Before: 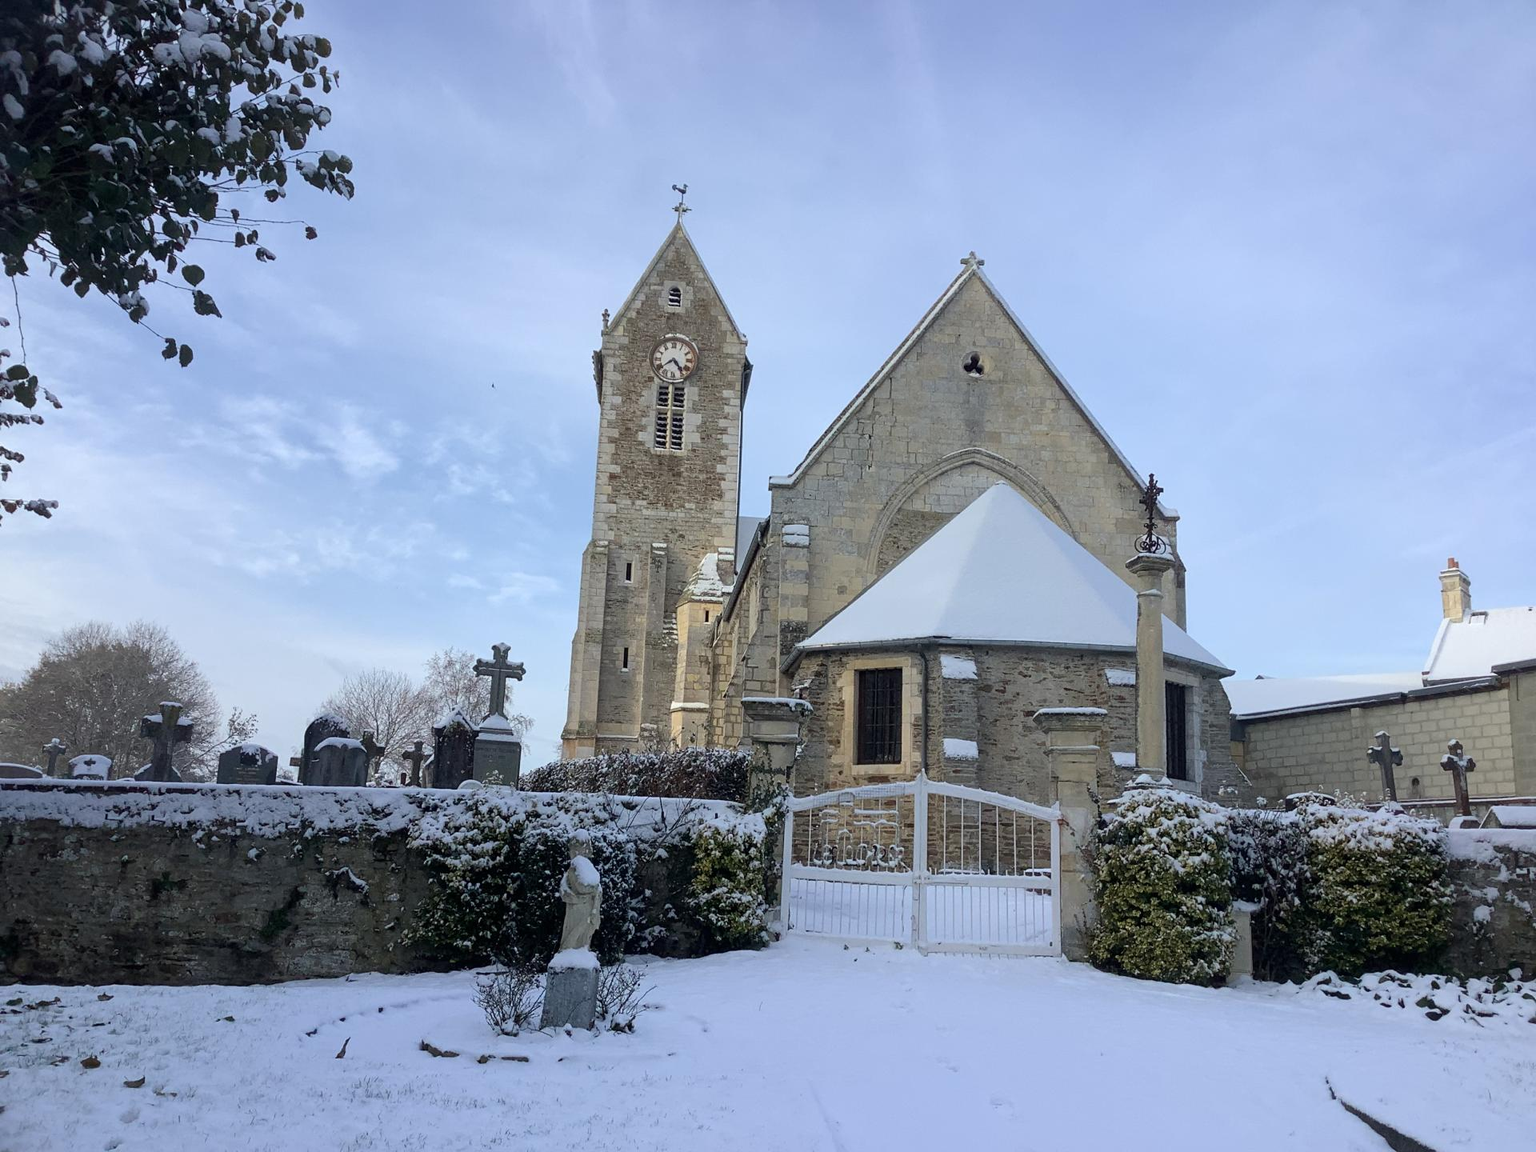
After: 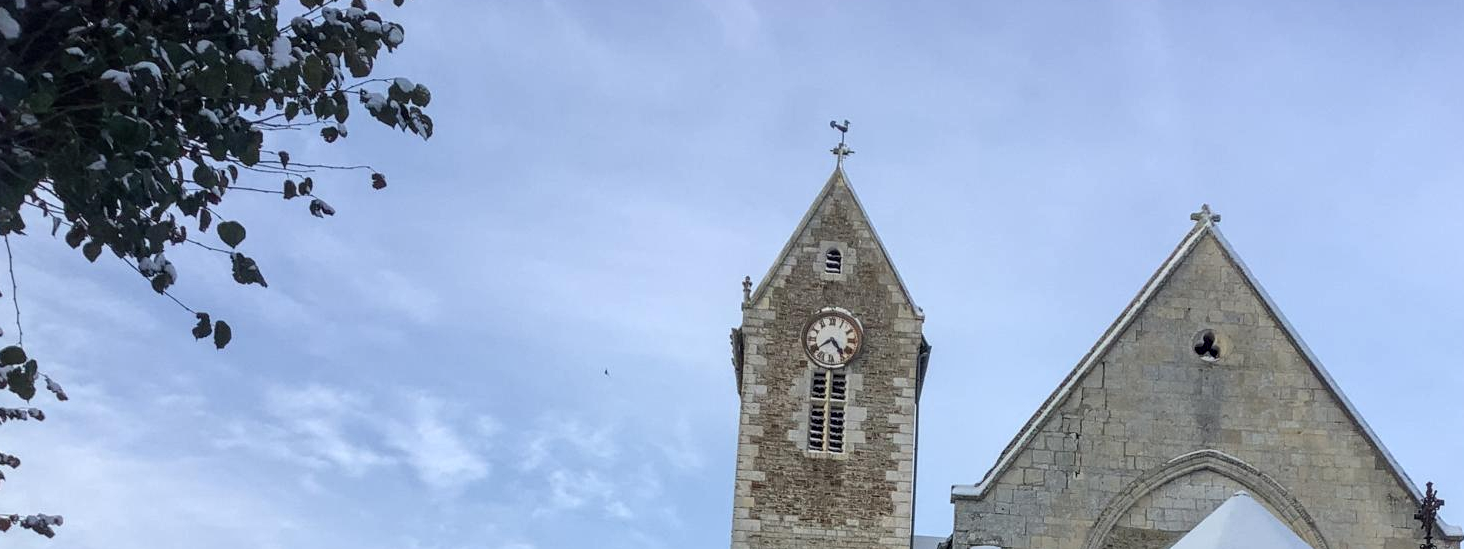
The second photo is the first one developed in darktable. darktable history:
crop: left 0.546%, top 7.643%, right 23.181%, bottom 54.191%
local contrast: on, module defaults
